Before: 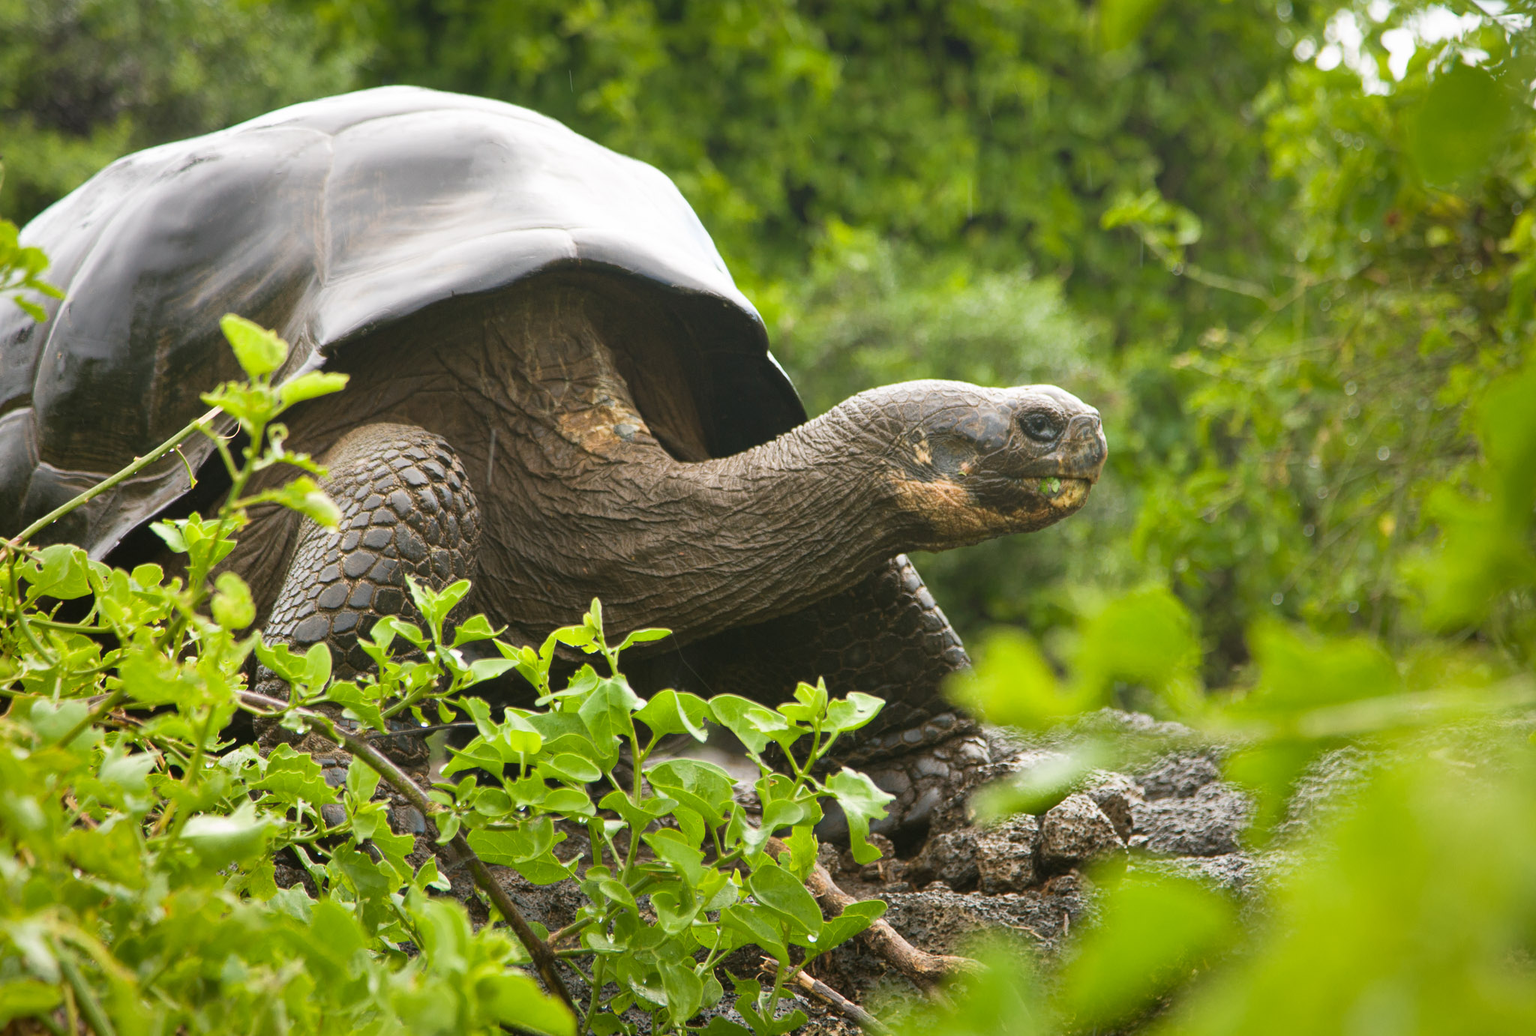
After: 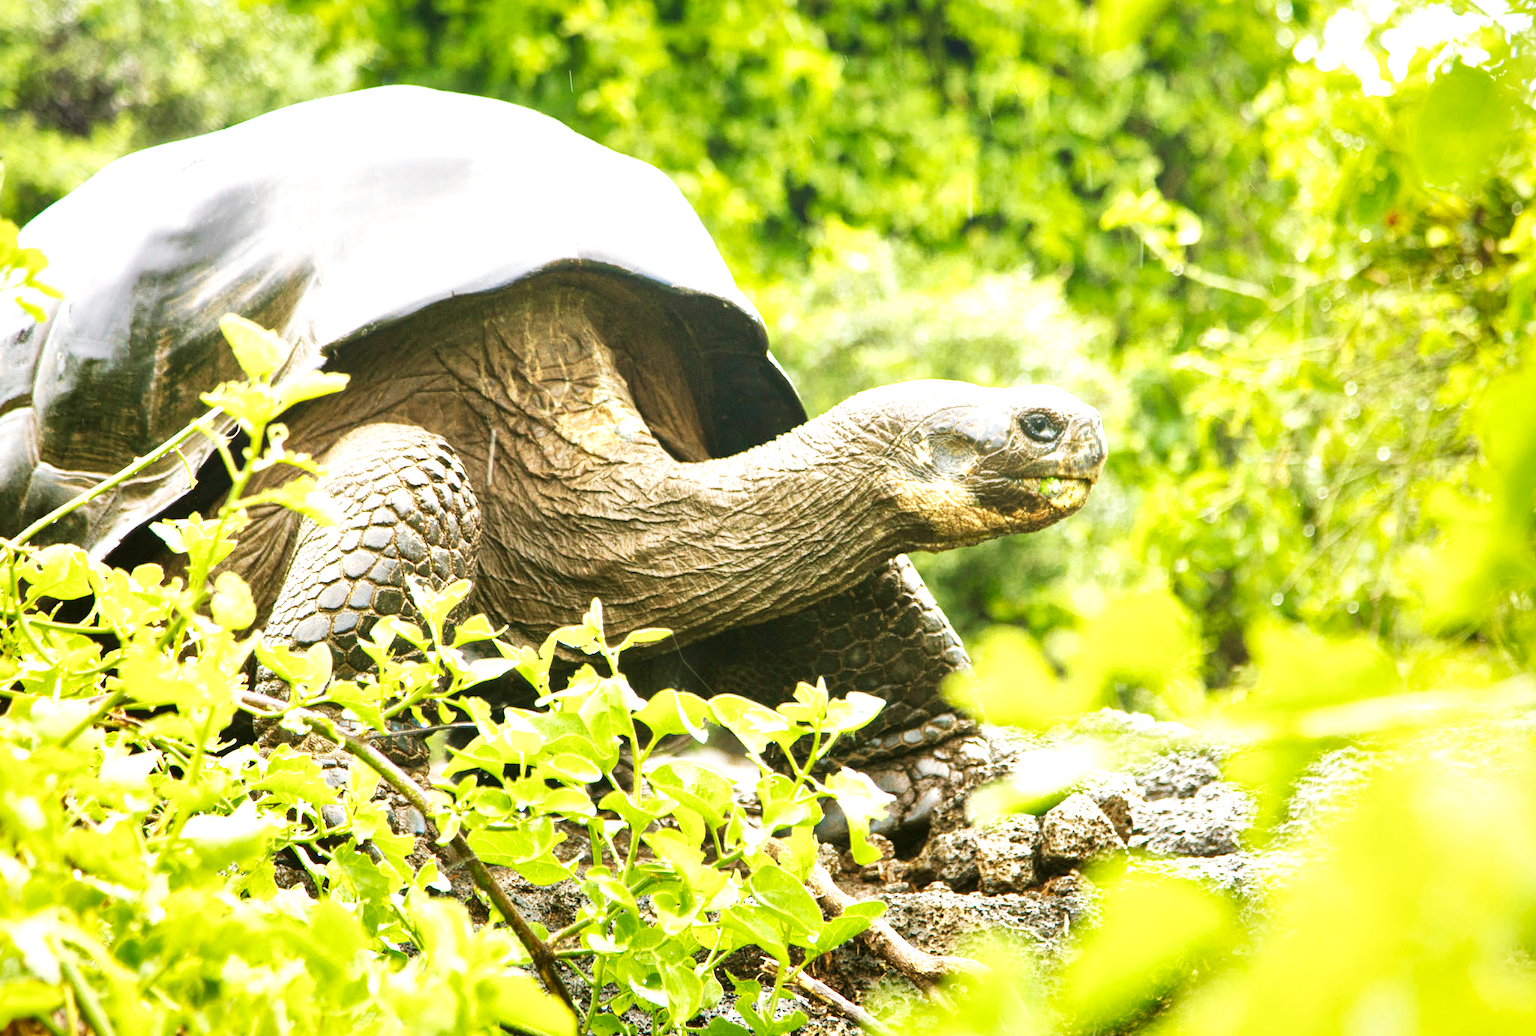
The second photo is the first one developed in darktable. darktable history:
velvia: strength 24.34%
base curve: curves: ch0 [(0, 0) (0.007, 0.004) (0.027, 0.03) (0.046, 0.07) (0.207, 0.54) (0.442, 0.872) (0.673, 0.972) (1, 1)], preserve colors none
exposure: black level correction 0, exposure 0.694 EV, compensate highlight preservation false
local contrast: mode bilateral grid, contrast 25, coarseness 60, detail 152%, midtone range 0.2
